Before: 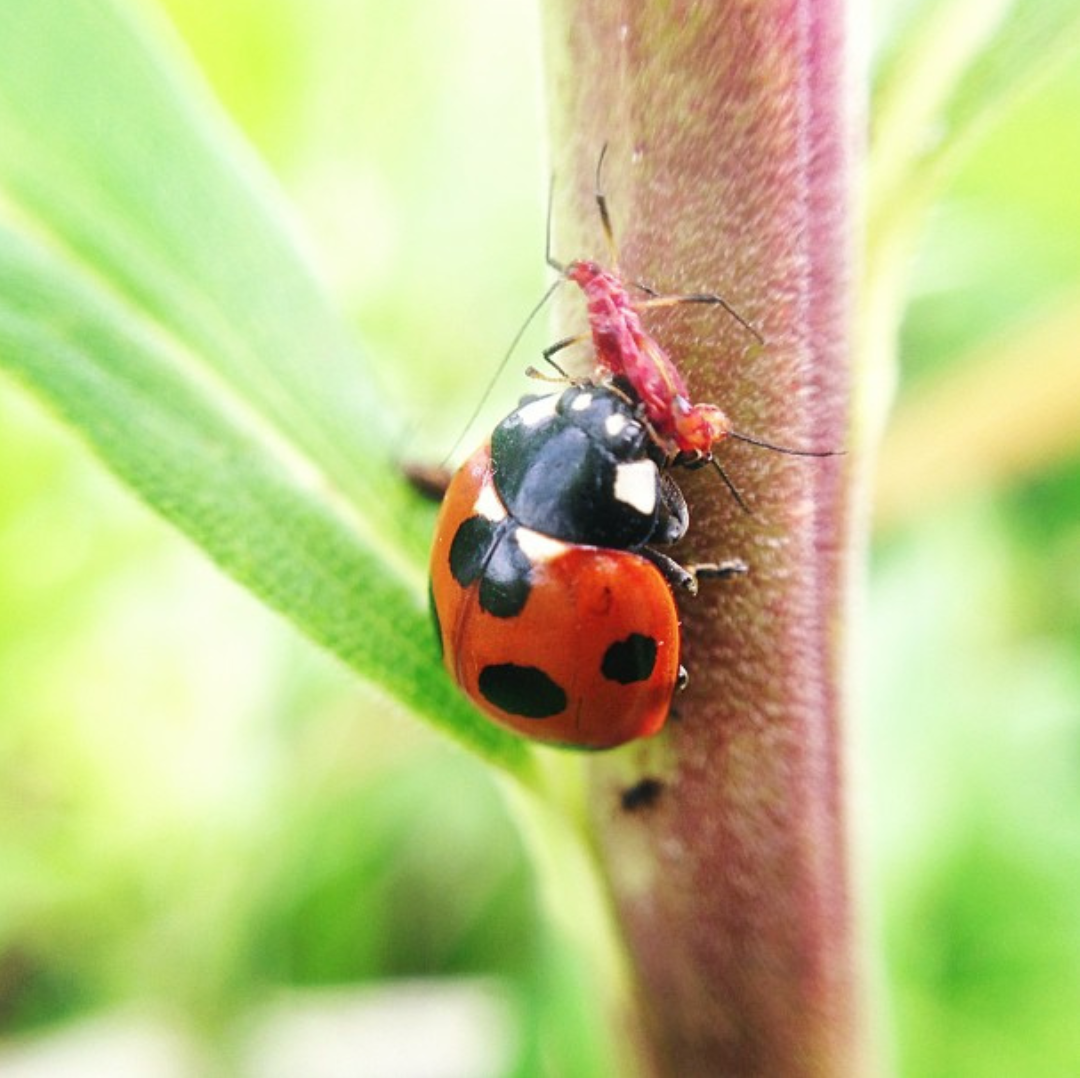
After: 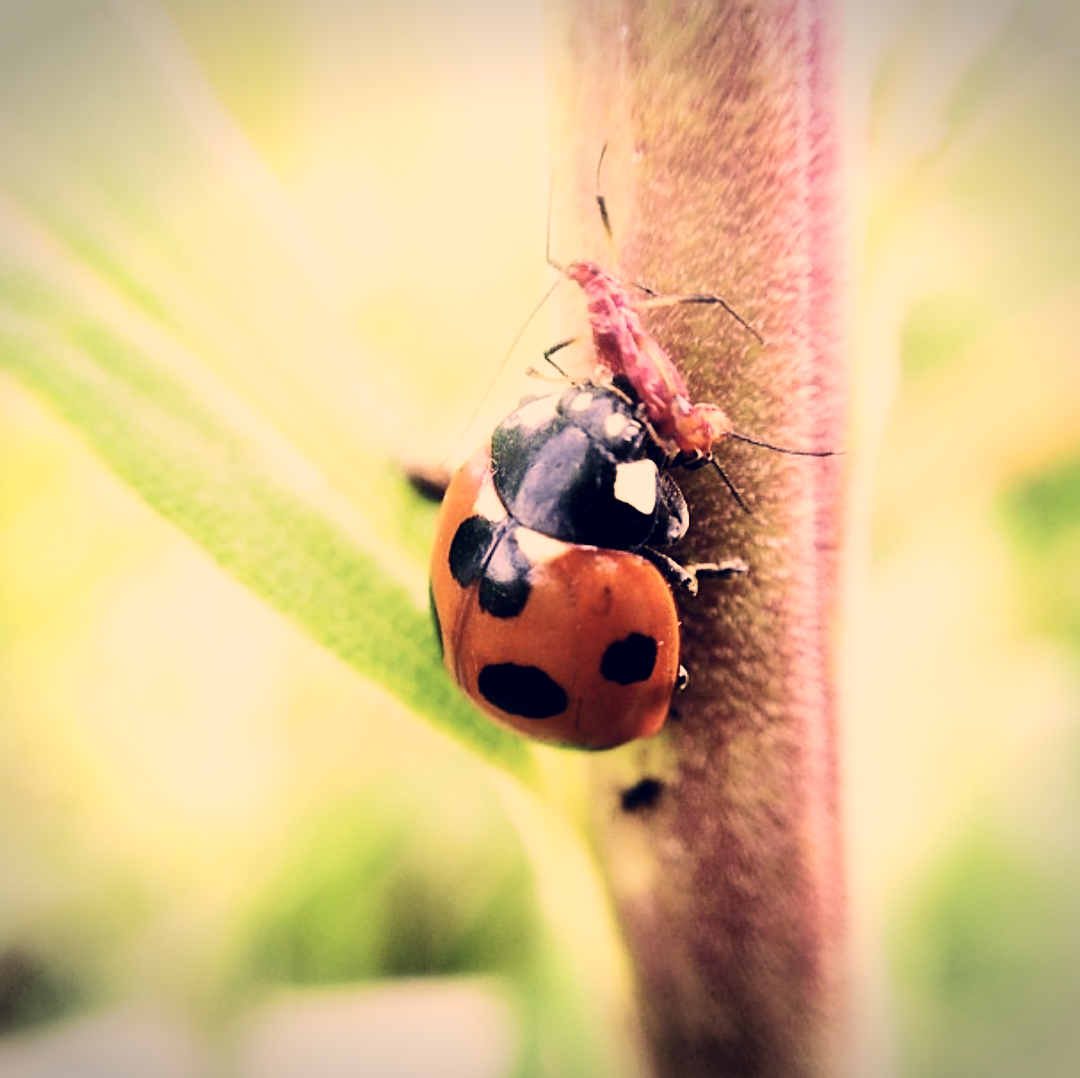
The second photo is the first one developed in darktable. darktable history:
exposure: black level correction 0.001, compensate exposure bias true, compensate highlight preservation false
sharpen: on, module defaults
contrast equalizer: octaves 7, y [[0.406, 0.494, 0.589, 0.753, 0.877, 0.999], [0.5 ×6], [0.5 ×6], [0 ×6], [0 ×6]], mix -0.181
contrast brightness saturation: contrast 0.241, brightness 0.093
filmic rgb: black relative exposure -5.11 EV, white relative exposure 3.51 EV, hardness 3.18, contrast 1.2, highlights saturation mix -49.57%, iterations of high-quality reconstruction 0
vignetting: fall-off start 97.21%, width/height ratio 1.185, unbound false
velvia: on, module defaults
color correction: highlights a* 20.34, highlights b* 28.25, shadows a* 3.47, shadows b* -17.23, saturation 0.718
